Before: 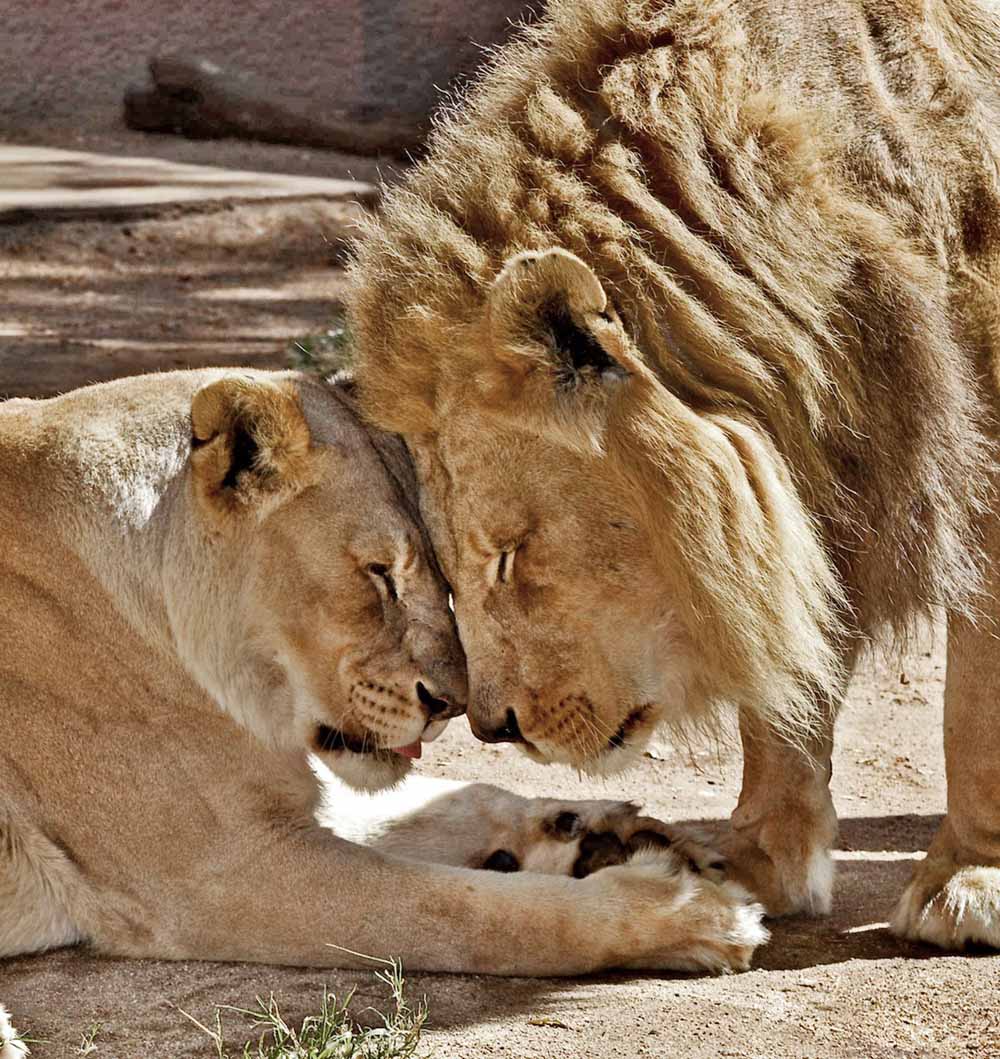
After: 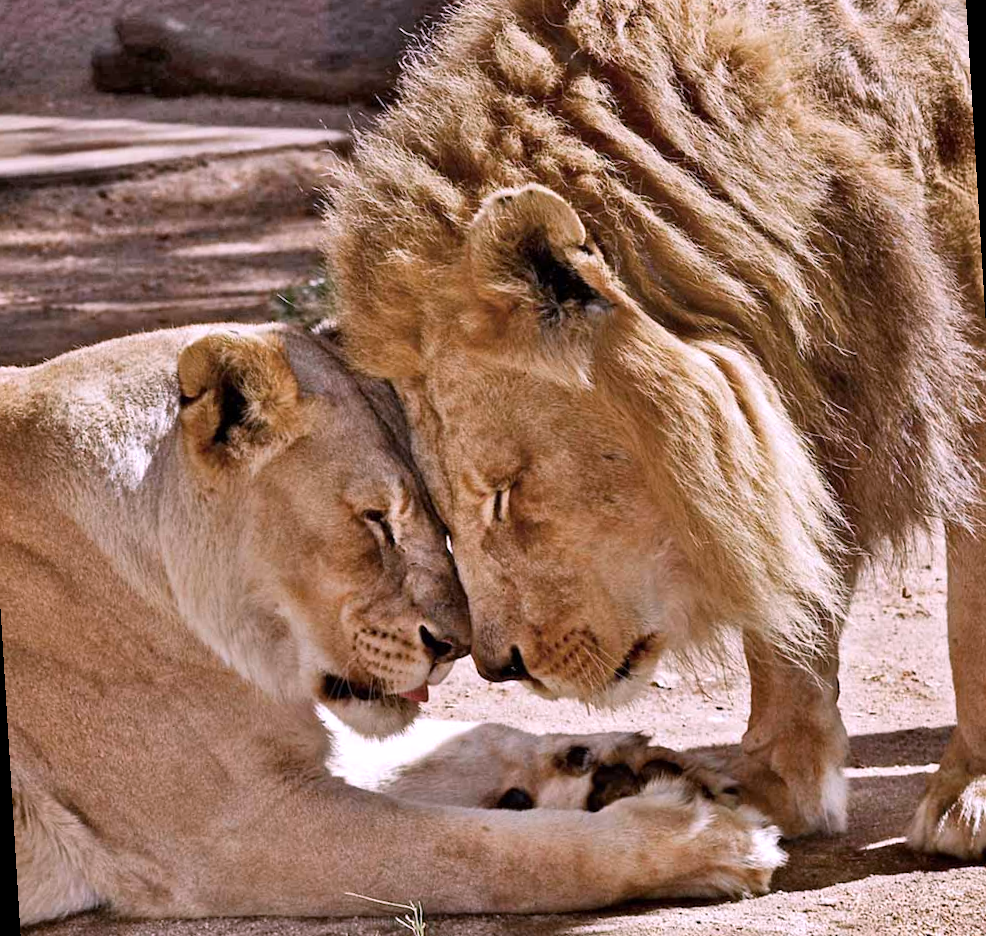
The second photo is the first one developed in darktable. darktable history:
rotate and perspective: rotation -3.52°, crop left 0.036, crop right 0.964, crop top 0.081, crop bottom 0.919
white balance: red 1.066, blue 1.119
contrast brightness saturation: contrast 0.07
exposure: compensate highlight preservation false
